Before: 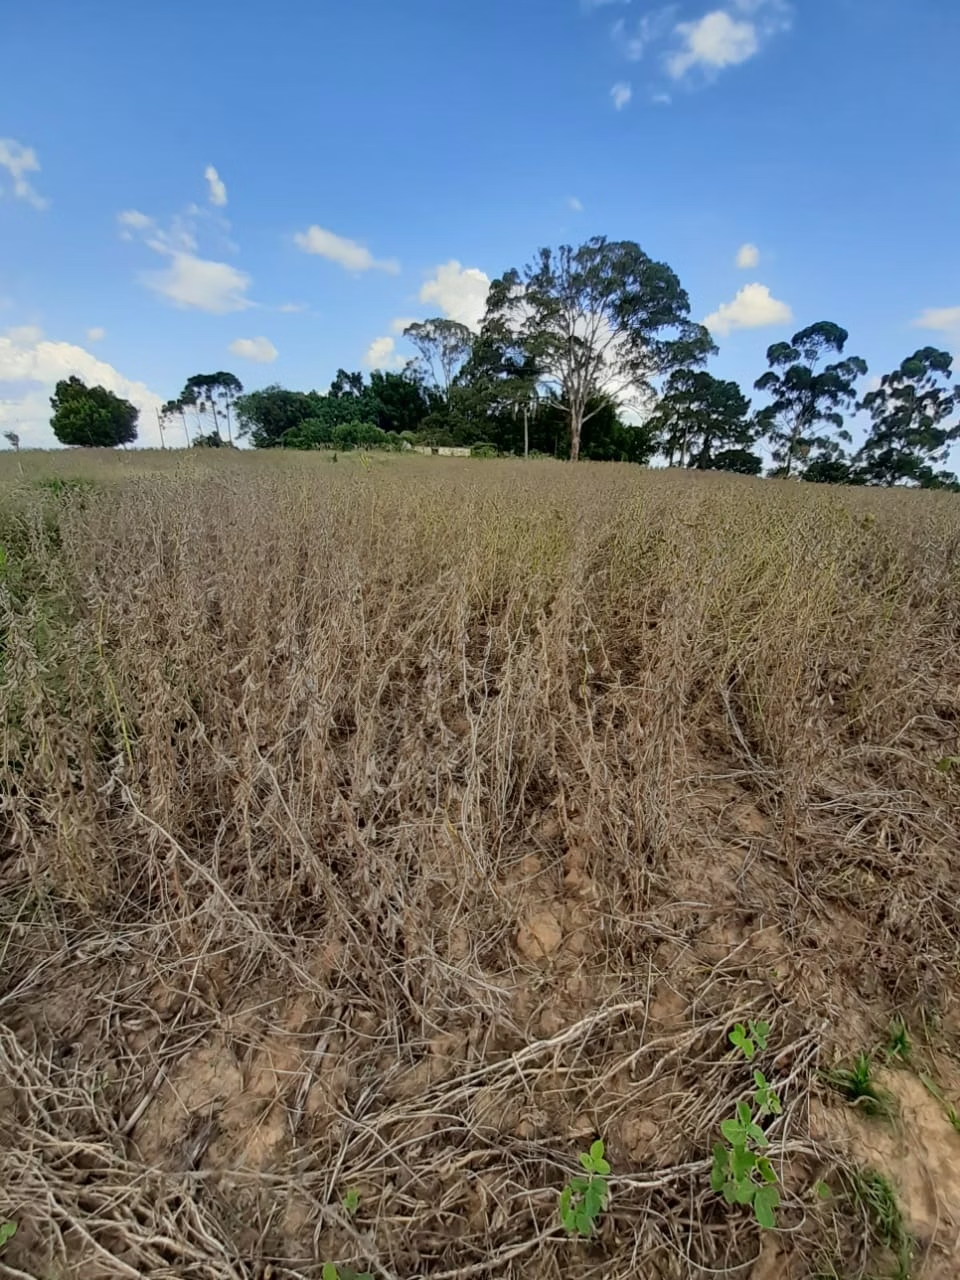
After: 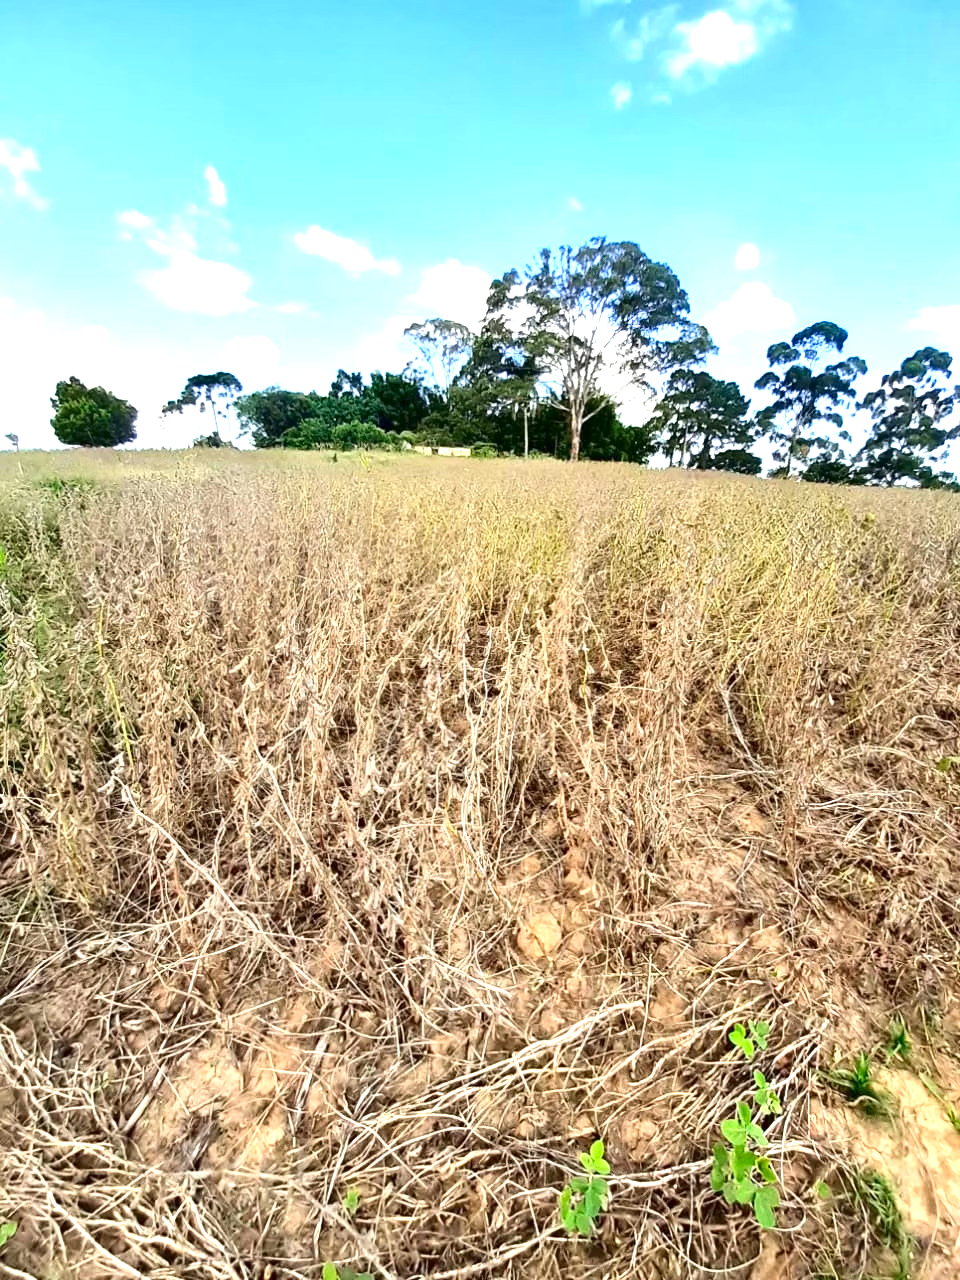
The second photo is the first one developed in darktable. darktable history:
contrast brightness saturation: contrast 0.13, brightness -0.05, saturation 0.16
exposure: black level correction 0, exposure 1.675 EV, compensate exposure bias true, compensate highlight preservation false
